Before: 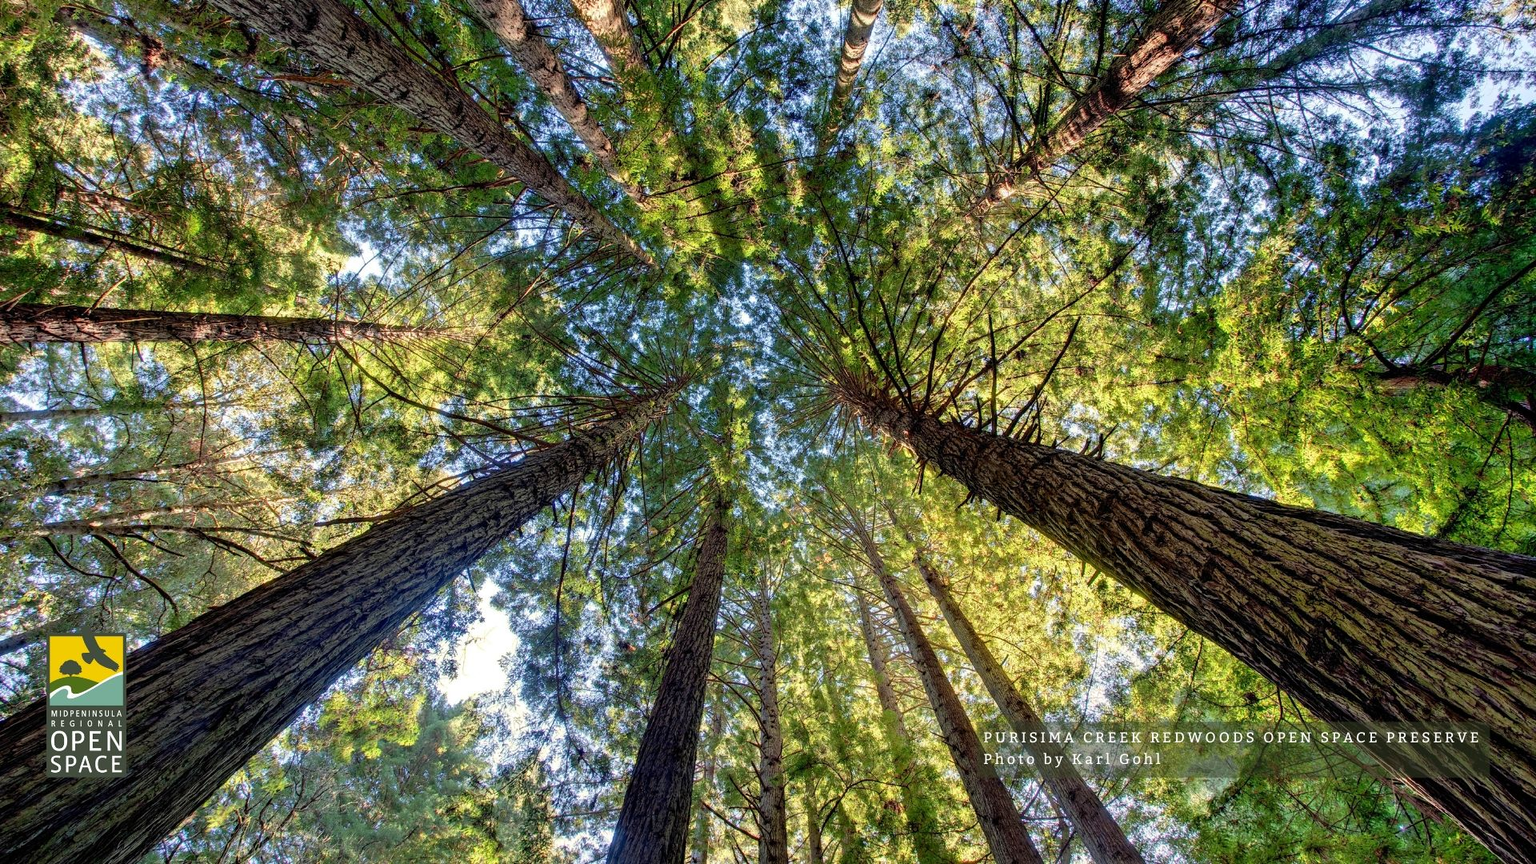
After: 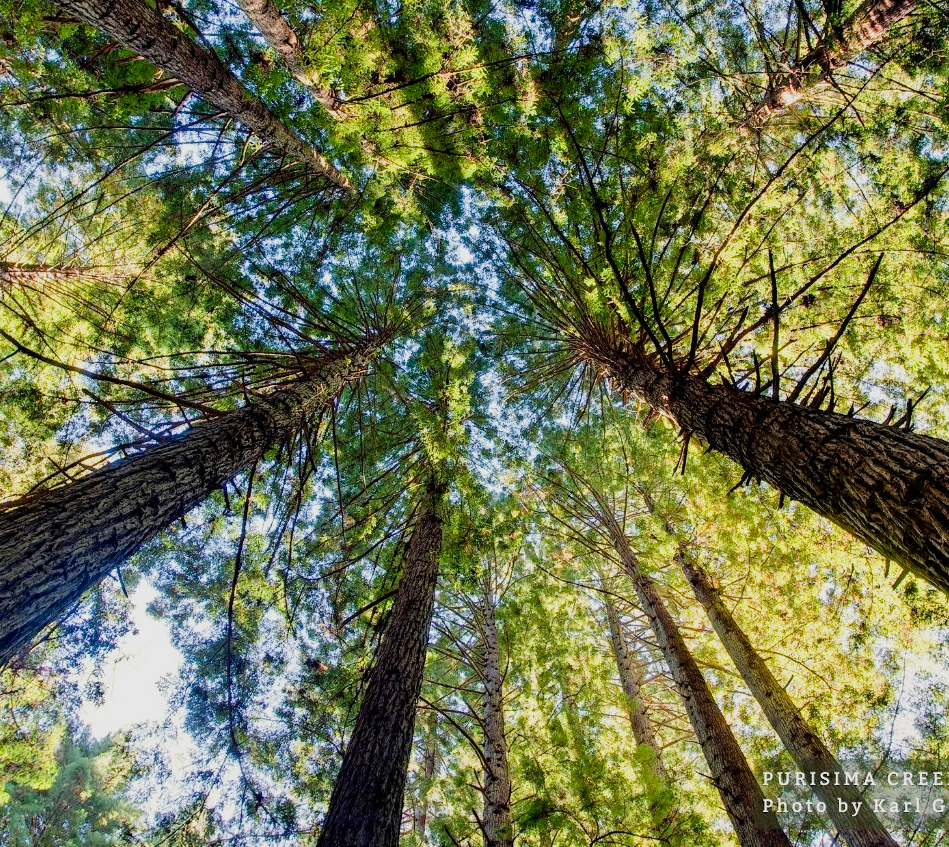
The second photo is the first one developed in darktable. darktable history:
crop and rotate: angle 0.02°, left 24.353%, top 13.219%, right 26.156%, bottom 8.224%
exposure: exposure 0.3 EV, compensate highlight preservation false
sigmoid: on, module defaults
